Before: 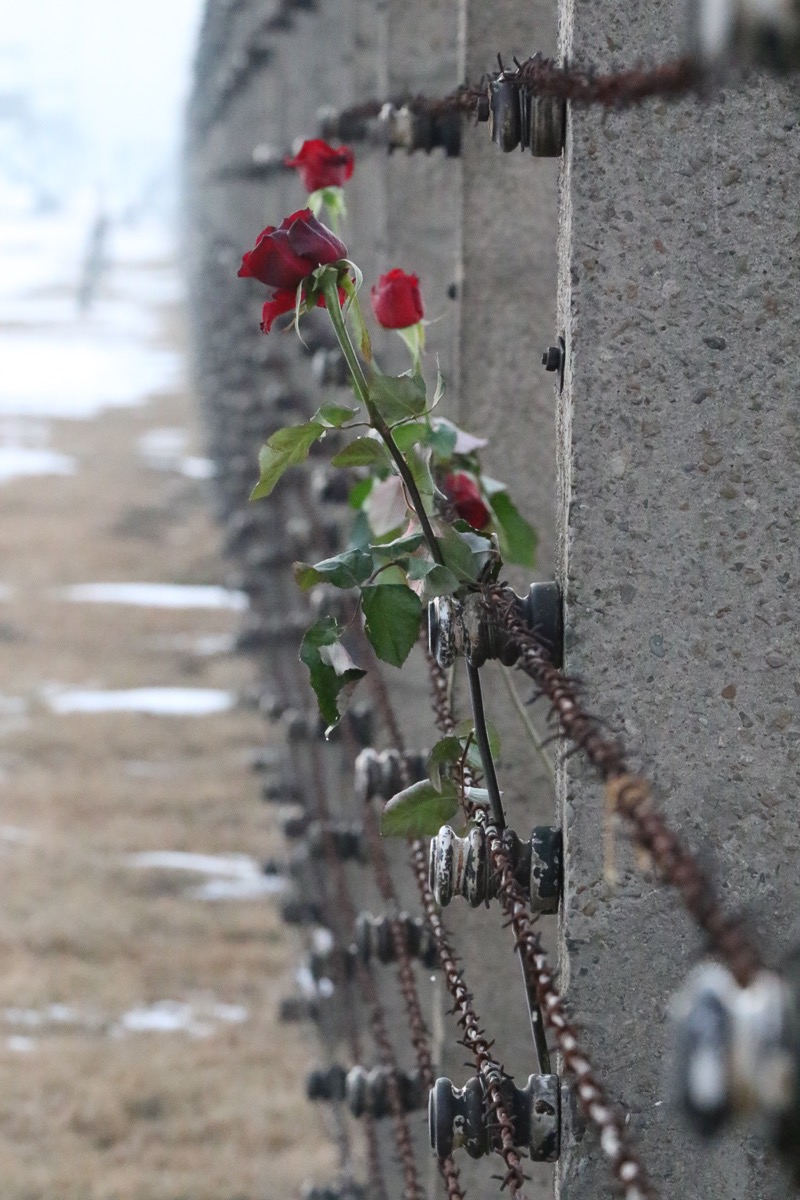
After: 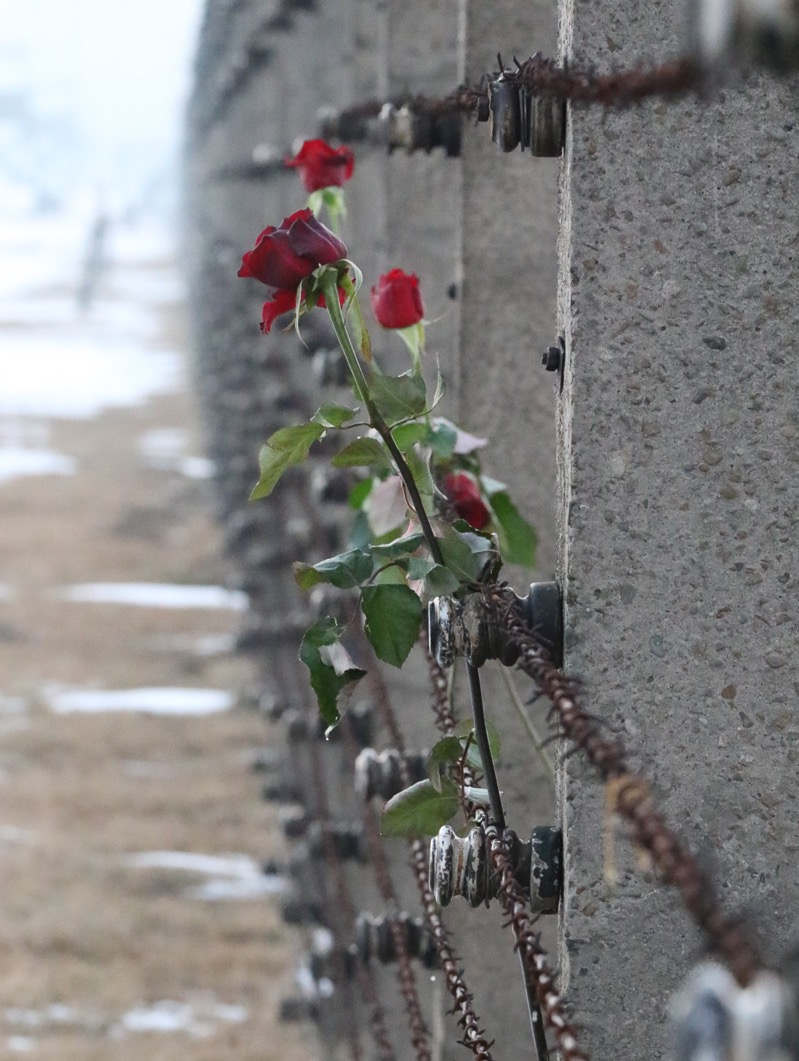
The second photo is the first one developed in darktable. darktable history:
crop and rotate: top 0%, bottom 11.57%
